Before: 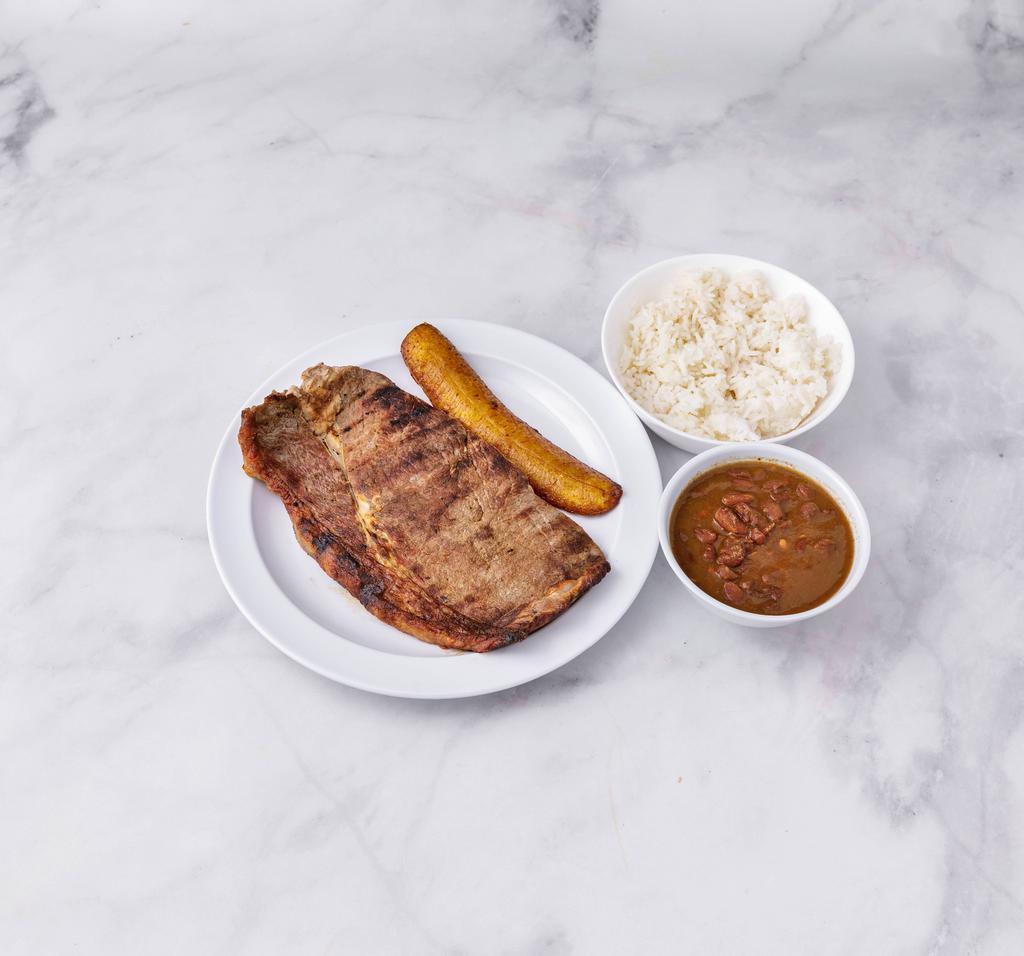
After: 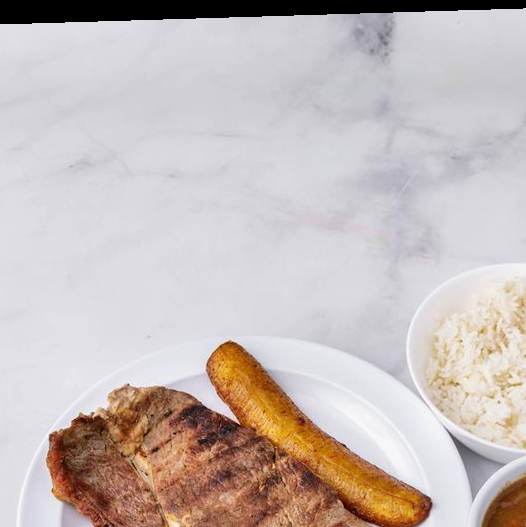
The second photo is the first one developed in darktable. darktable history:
crop: left 19.556%, right 30.401%, bottom 46.458%
rotate and perspective: rotation -1.75°, automatic cropping off
